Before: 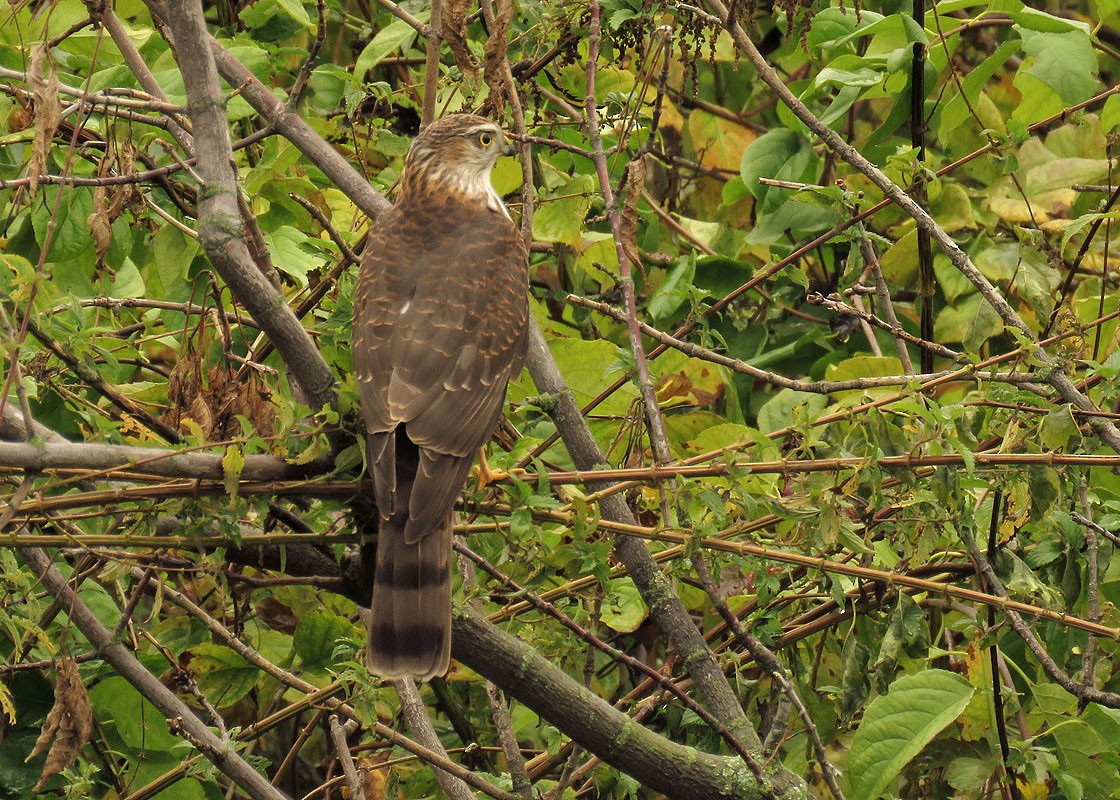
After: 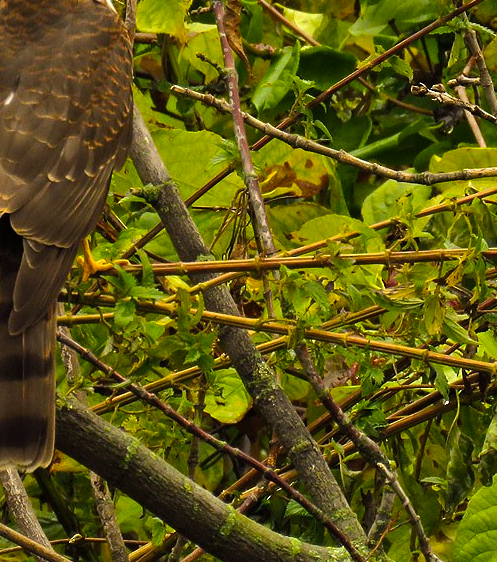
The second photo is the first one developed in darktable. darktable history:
tone equalizer: -8 EV -0.75 EV, -7 EV -0.7 EV, -6 EV -0.6 EV, -5 EV -0.4 EV, -3 EV 0.4 EV, -2 EV 0.6 EV, -1 EV 0.7 EV, +0 EV 0.75 EV, edges refinement/feathering 500, mask exposure compensation -1.57 EV, preserve details no
color balance rgb: perceptual saturation grading › global saturation 40%, global vibrance 15%
exposure: exposure -0.36 EV, compensate highlight preservation false
crop: left 35.432%, top 26.233%, right 20.145%, bottom 3.432%
